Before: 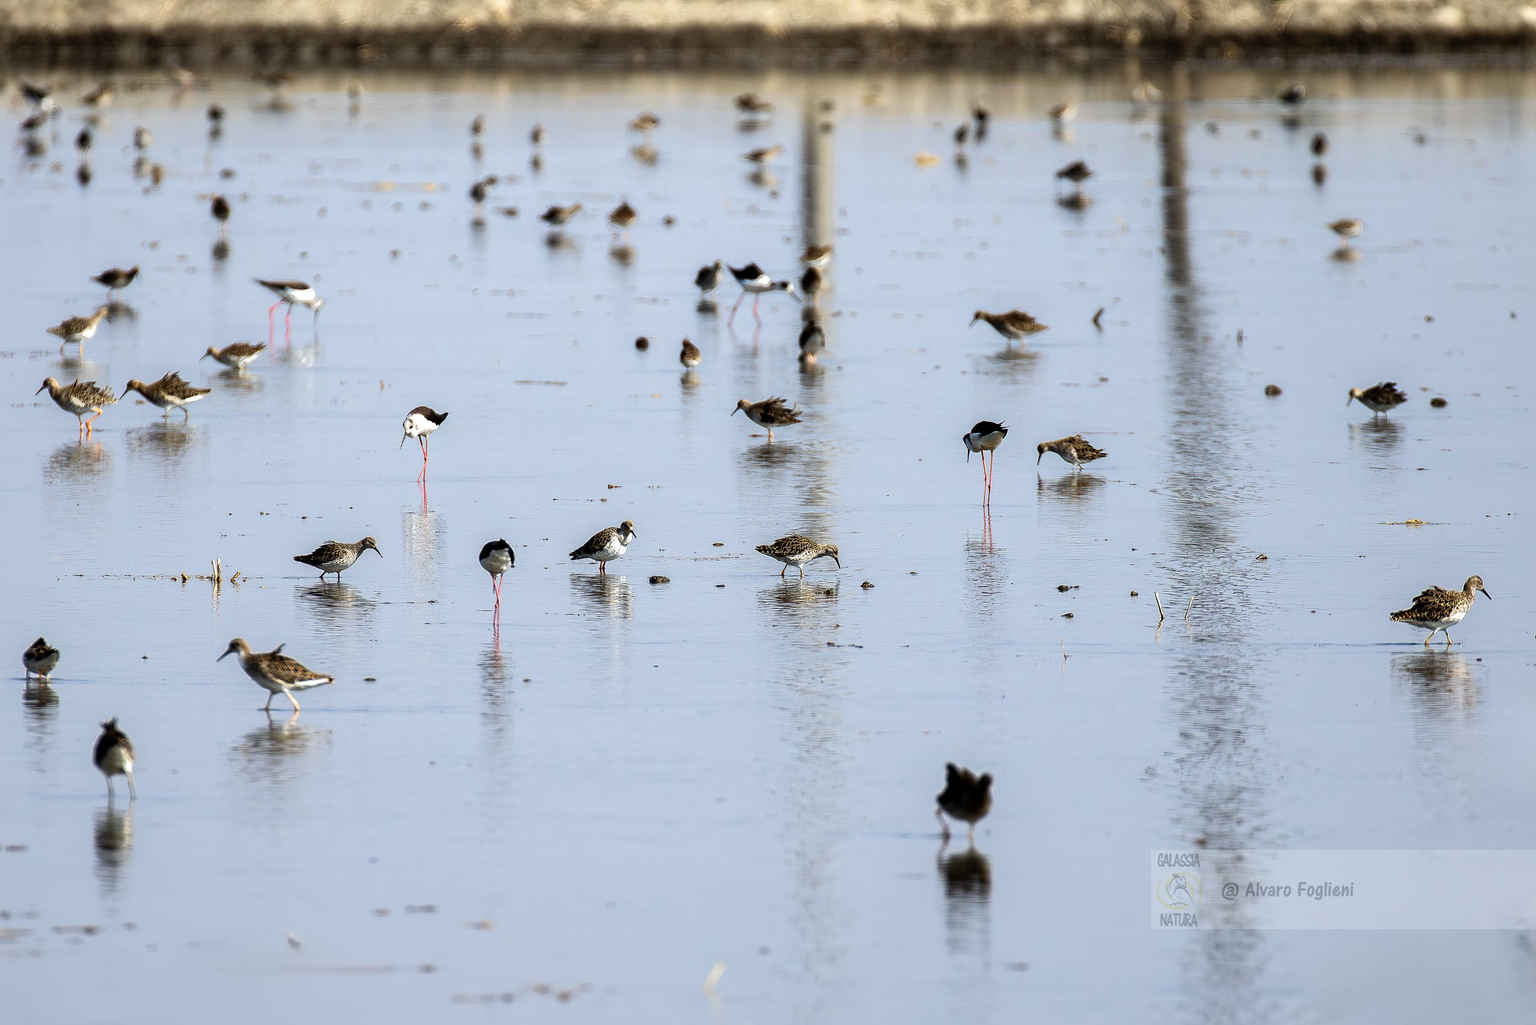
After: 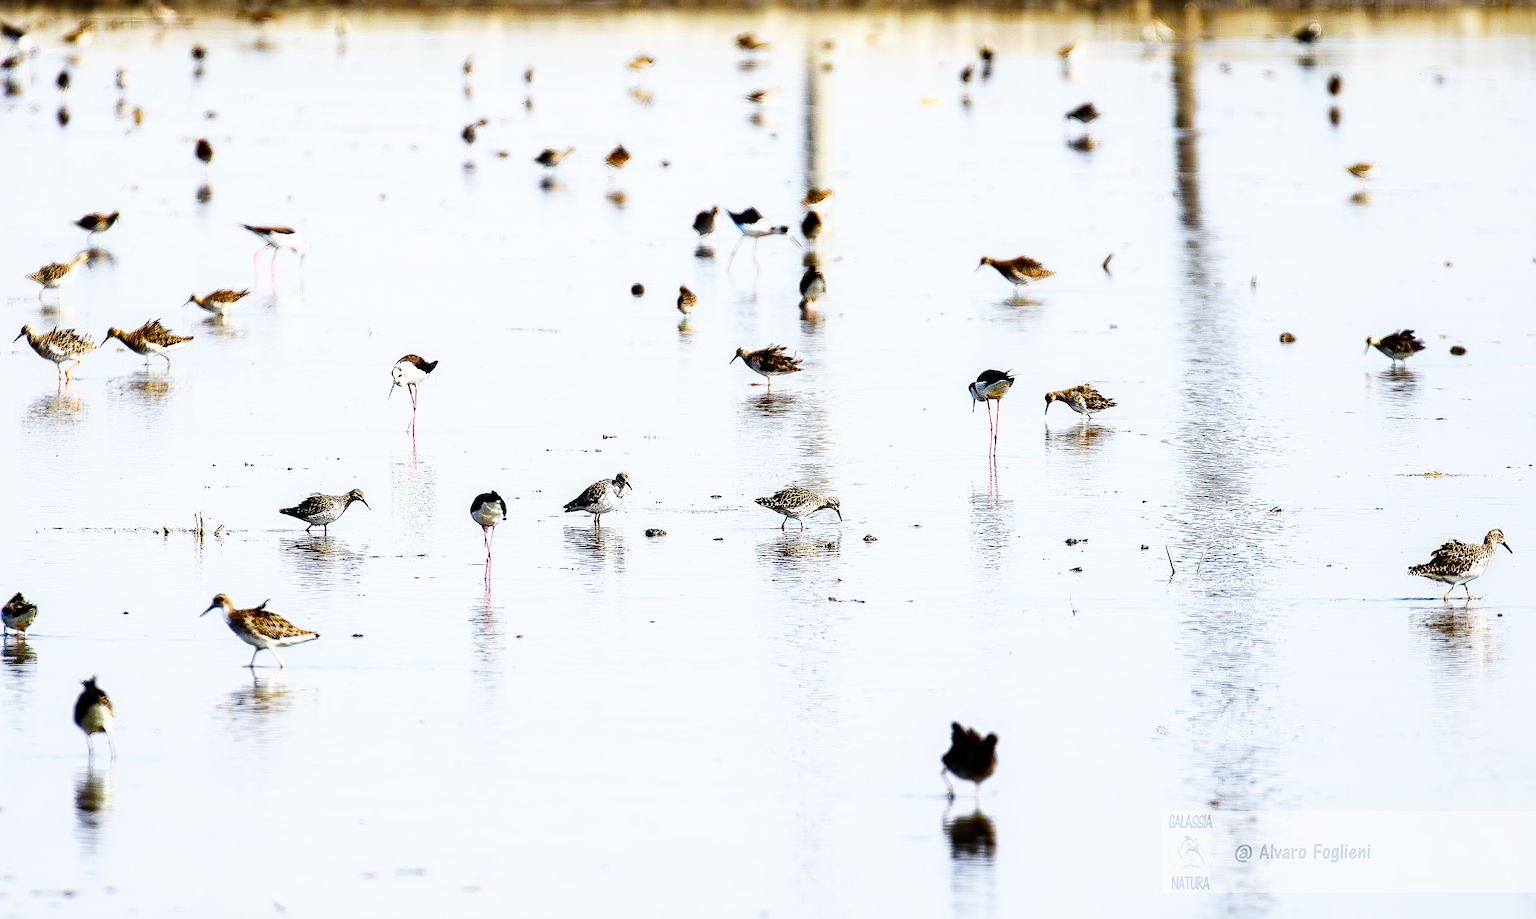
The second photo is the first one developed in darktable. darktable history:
base curve: curves: ch0 [(0, 0) (0.007, 0.004) (0.027, 0.03) (0.046, 0.07) (0.207, 0.54) (0.442, 0.872) (0.673, 0.972) (1, 1)], preserve colors none
sharpen: on, module defaults
crop: left 1.507%, top 6.147%, right 1.379%, bottom 6.637%
color balance rgb: perceptual saturation grading › global saturation 20%, perceptual saturation grading › highlights -25%, perceptual saturation grading › shadows 50%
